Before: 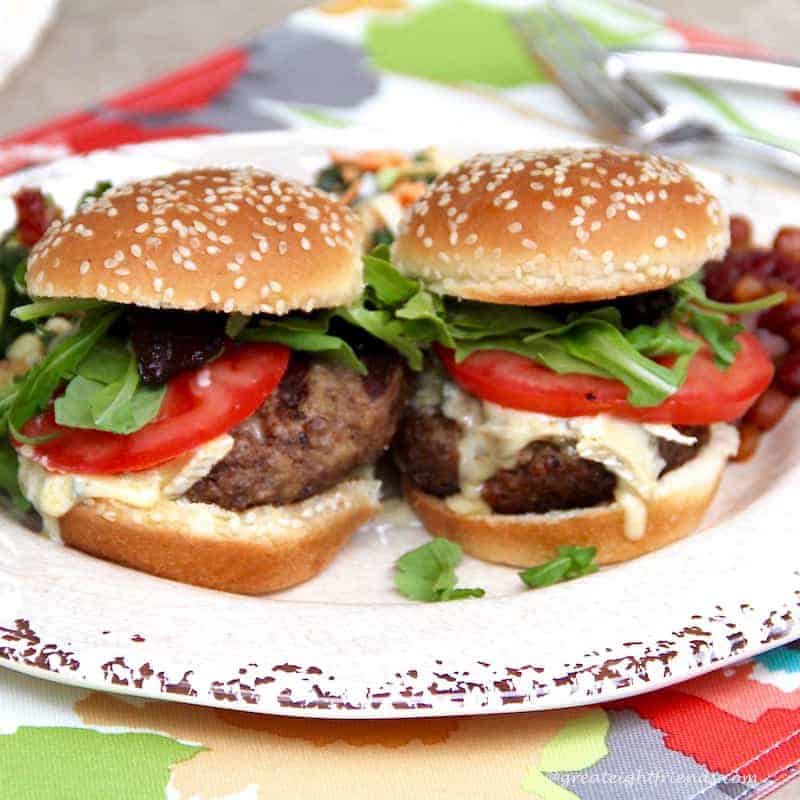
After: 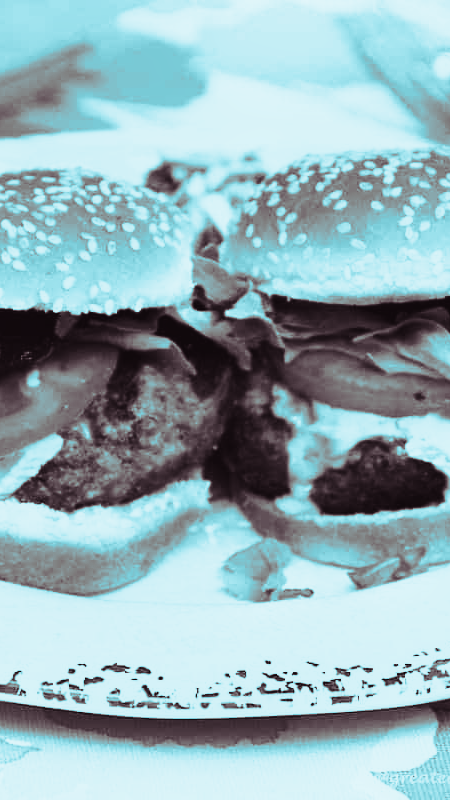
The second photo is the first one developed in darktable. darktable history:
crop: left 21.496%, right 22.254%
sharpen: radius 5.325, amount 0.312, threshold 26.433
tone curve: curves: ch0 [(0, 0.031) (0.145, 0.106) (0.319, 0.269) (0.495, 0.544) (0.707, 0.833) (0.859, 0.931) (1, 0.967)]; ch1 [(0, 0) (0.279, 0.218) (0.424, 0.411) (0.495, 0.504) (0.538, 0.55) (0.578, 0.595) (0.707, 0.778) (1, 1)]; ch2 [(0, 0) (0.125, 0.089) (0.353, 0.329) (0.436, 0.432) (0.552, 0.554) (0.615, 0.674) (1, 1)], color space Lab, independent channels, preserve colors none
monochrome: a -35.87, b 49.73, size 1.7
split-toning: shadows › hue 327.6°, highlights › hue 198°, highlights › saturation 0.55, balance -21.25, compress 0%
